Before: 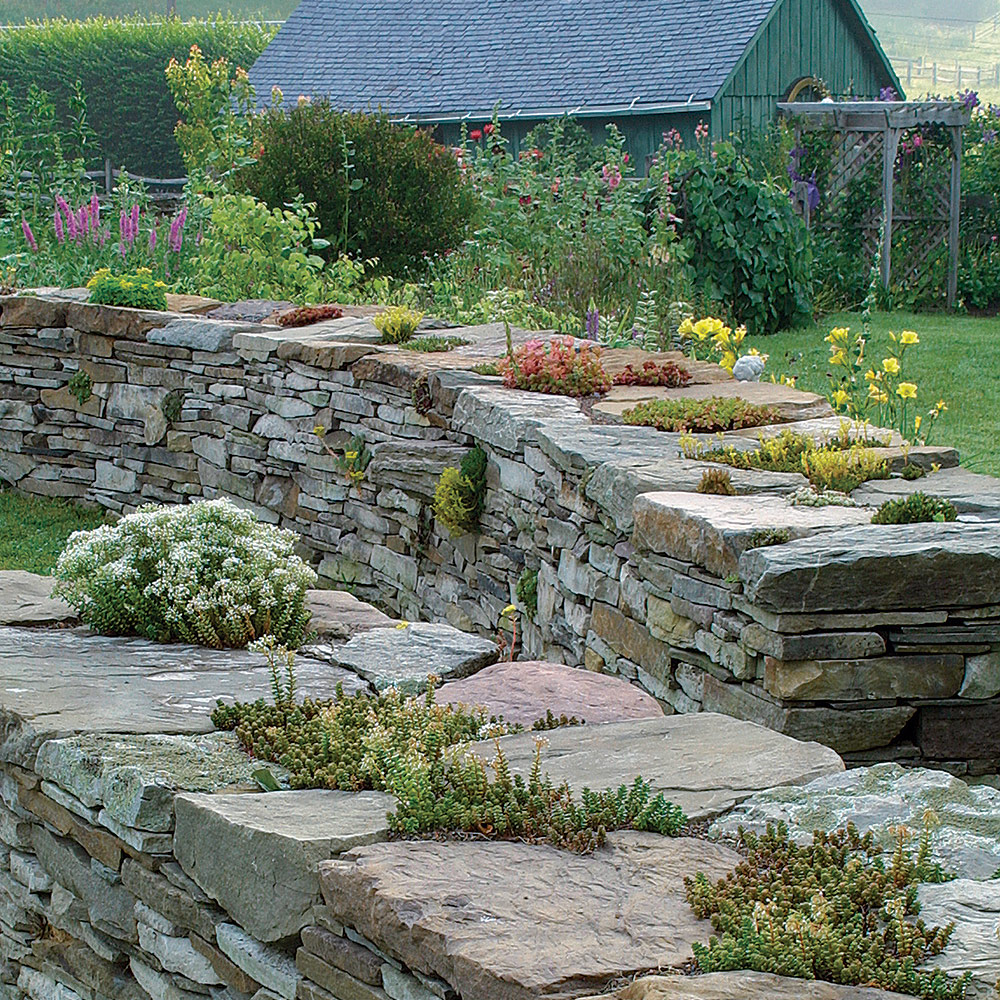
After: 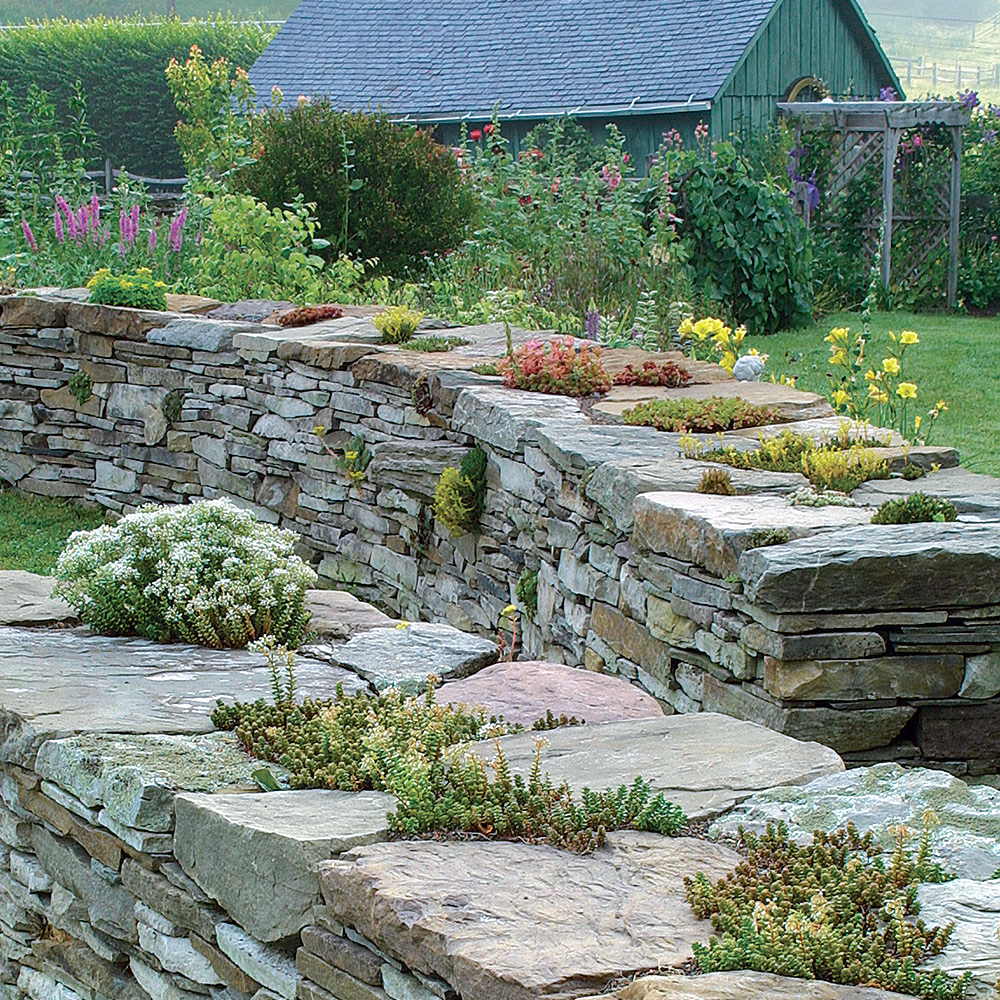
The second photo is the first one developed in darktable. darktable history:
graduated density: rotation 5.63°, offset 76.9
white balance: red 0.982, blue 1.018
exposure: exposure 0.6 EV, compensate highlight preservation false
color balance rgb: perceptual saturation grading › global saturation -0.31%, global vibrance -8%, contrast -13%, saturation formula JzAzBz (2021)
tone equalizer: -8 EV -0.417 EV, -7 EV -0.389 EV, -6 EV -0.333 EV, -5 EV -0.222 EV, -3 EV 0.222 EV, -2 EV 0.333 EV, -1 EV 0.389 EV, +0 EV 0.417 EV, edges refinement/feathering 500, mask exposure compensation -1.57 EV, preserve details no
